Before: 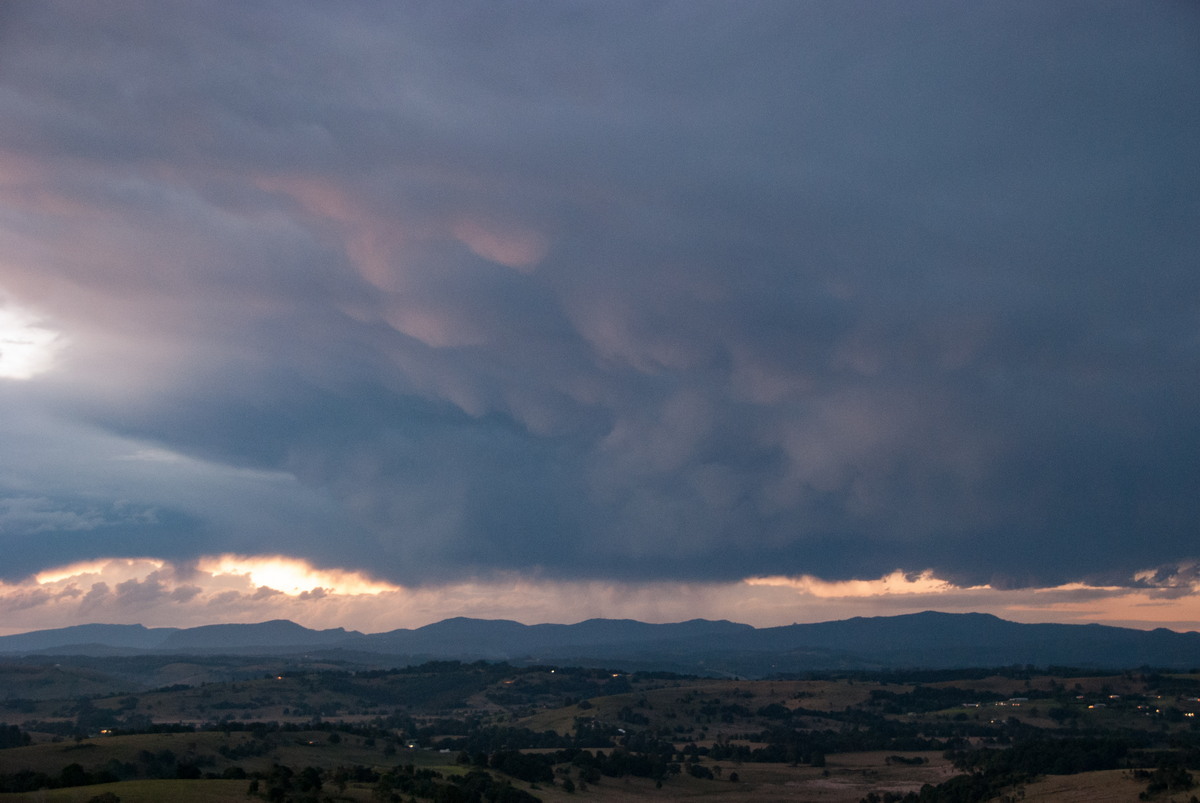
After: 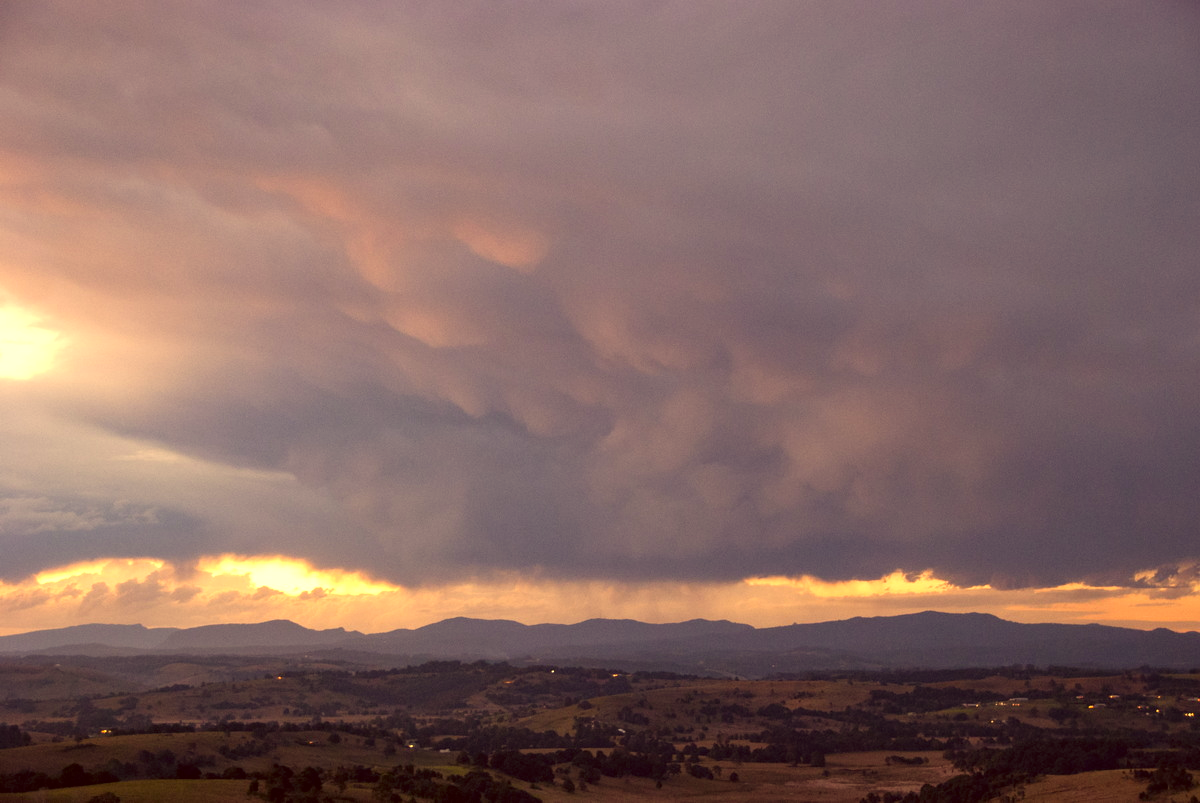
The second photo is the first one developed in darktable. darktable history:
color correction: highlights a* 9.87, highlights b* 38.56, shadows a* 14.71, shadows b* 3.24
exposure: exposure 0.636 EV, compensate exposure bias true, compensate highlight preservation false
